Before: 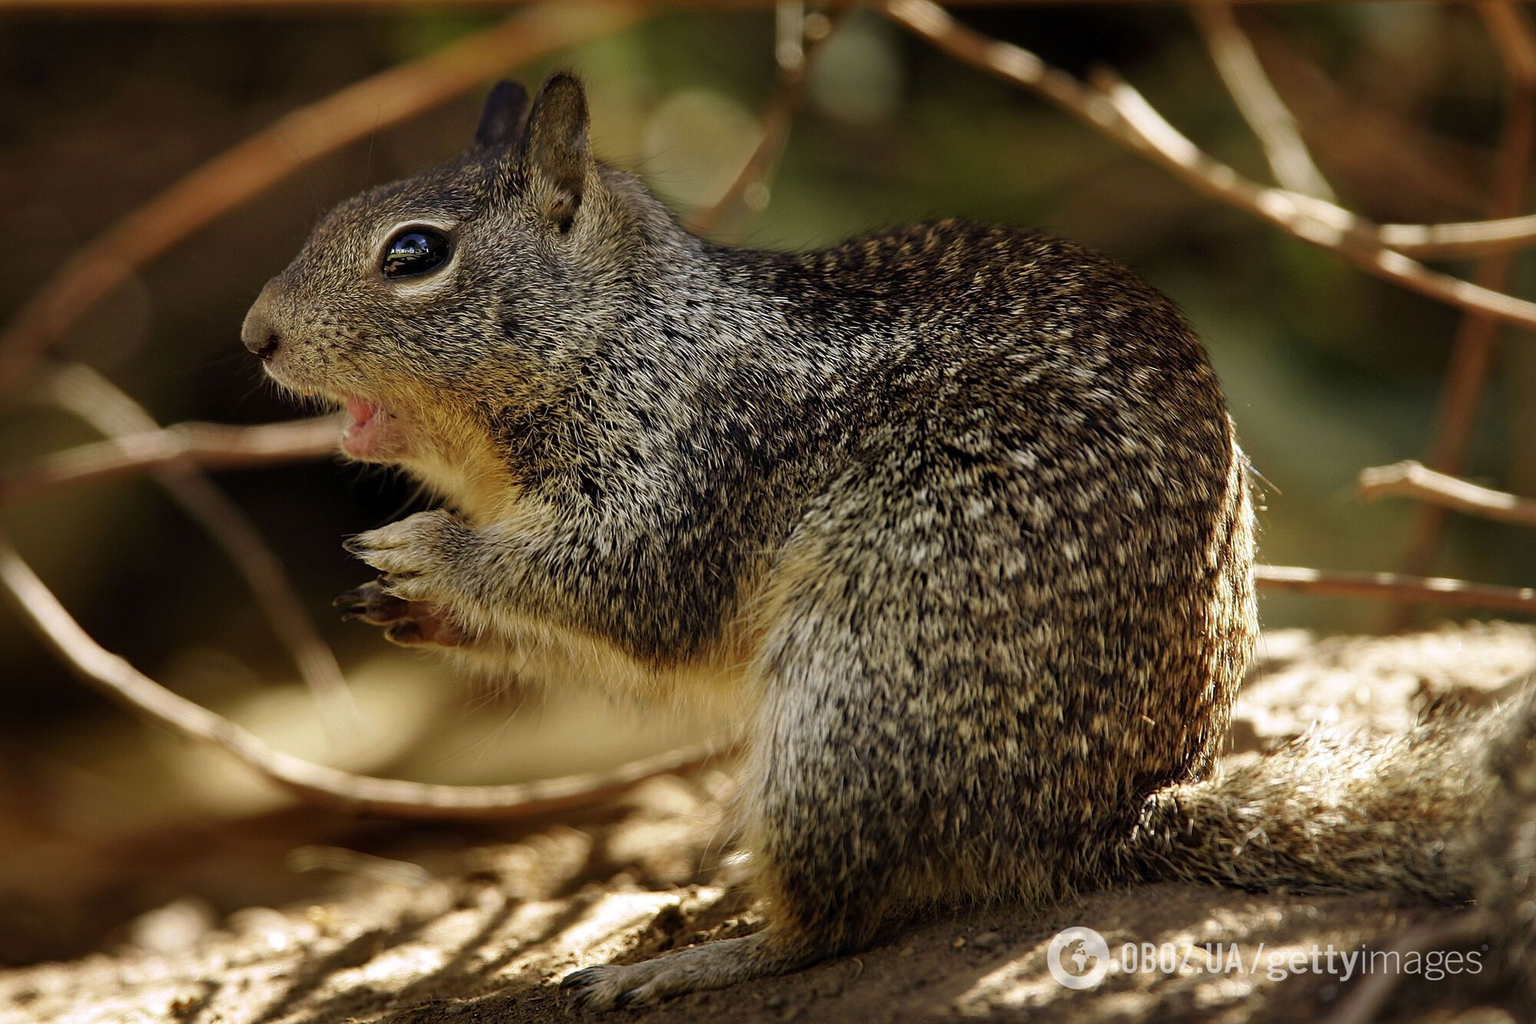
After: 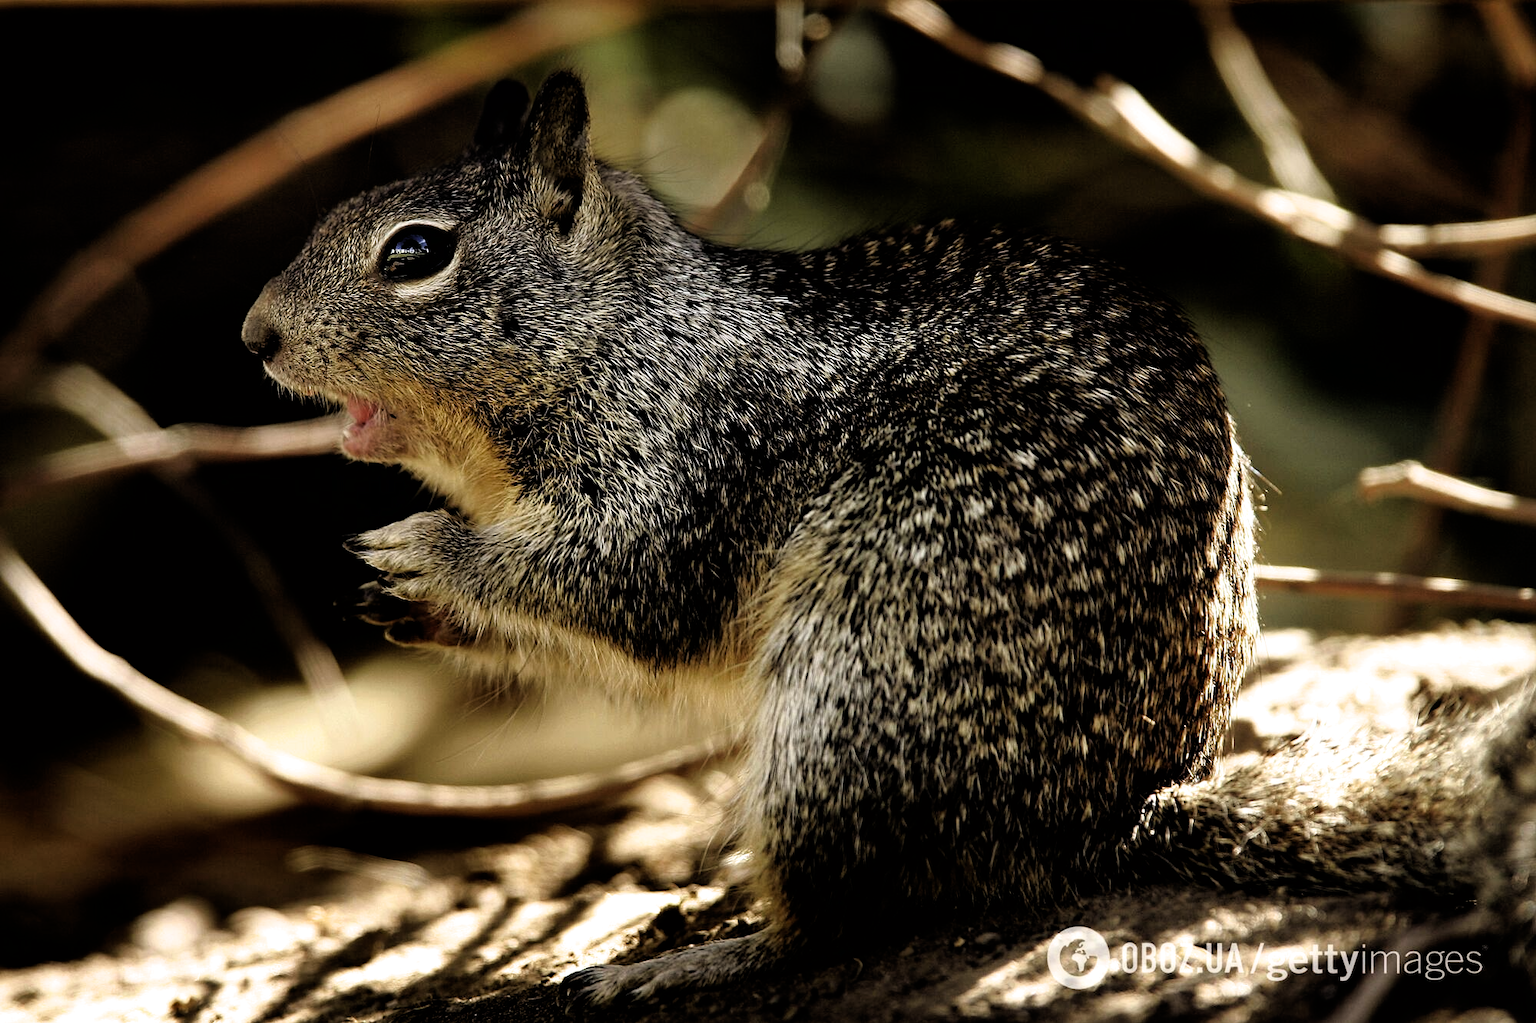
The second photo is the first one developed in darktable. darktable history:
filmic rgb: black relative exposure -3.61 EV, white relative exposure 2.16 EV, hardness 3.63
